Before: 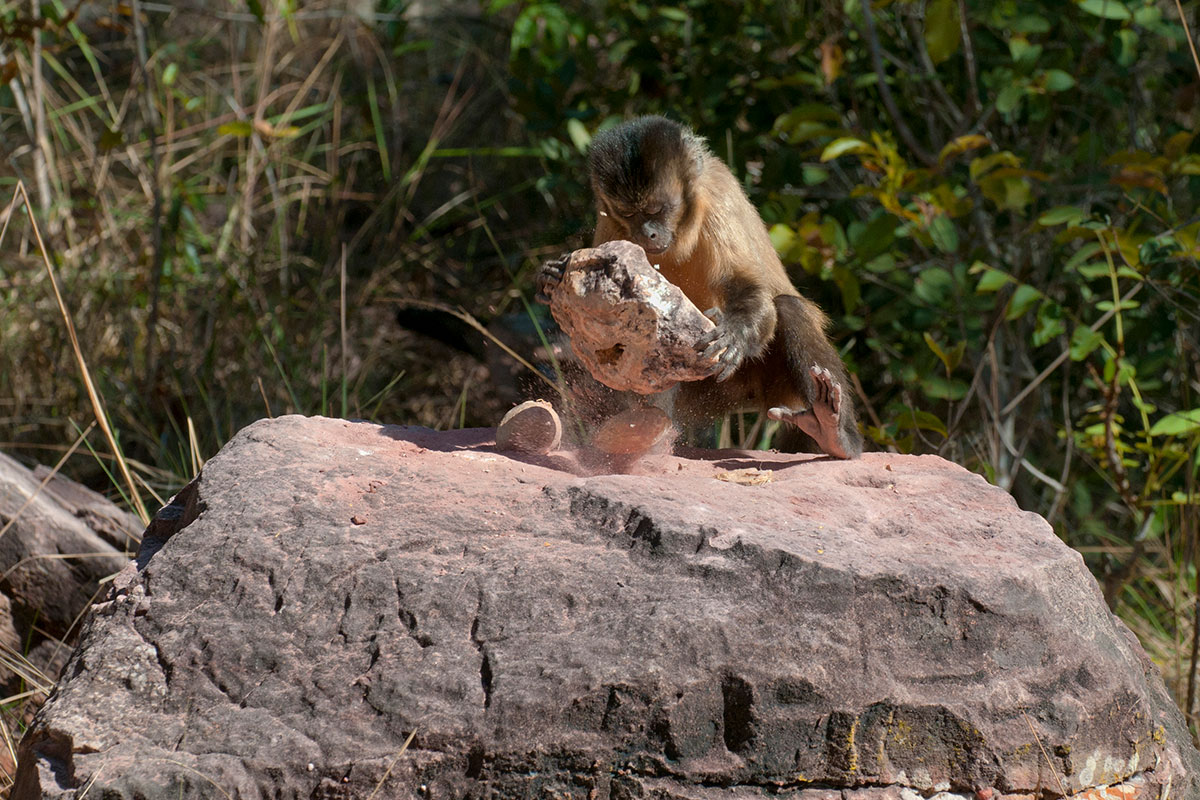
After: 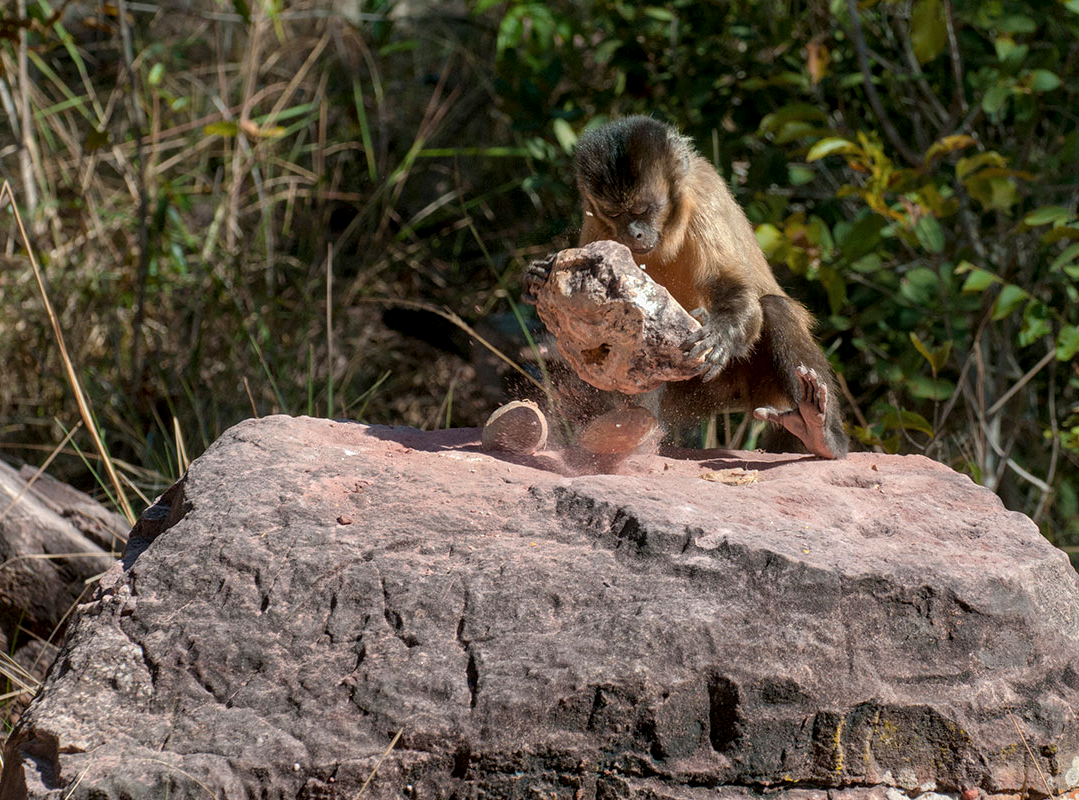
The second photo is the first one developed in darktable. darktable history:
crop and rotate: left 1.249%, right 8.769%
local contrast: on, module defaults
